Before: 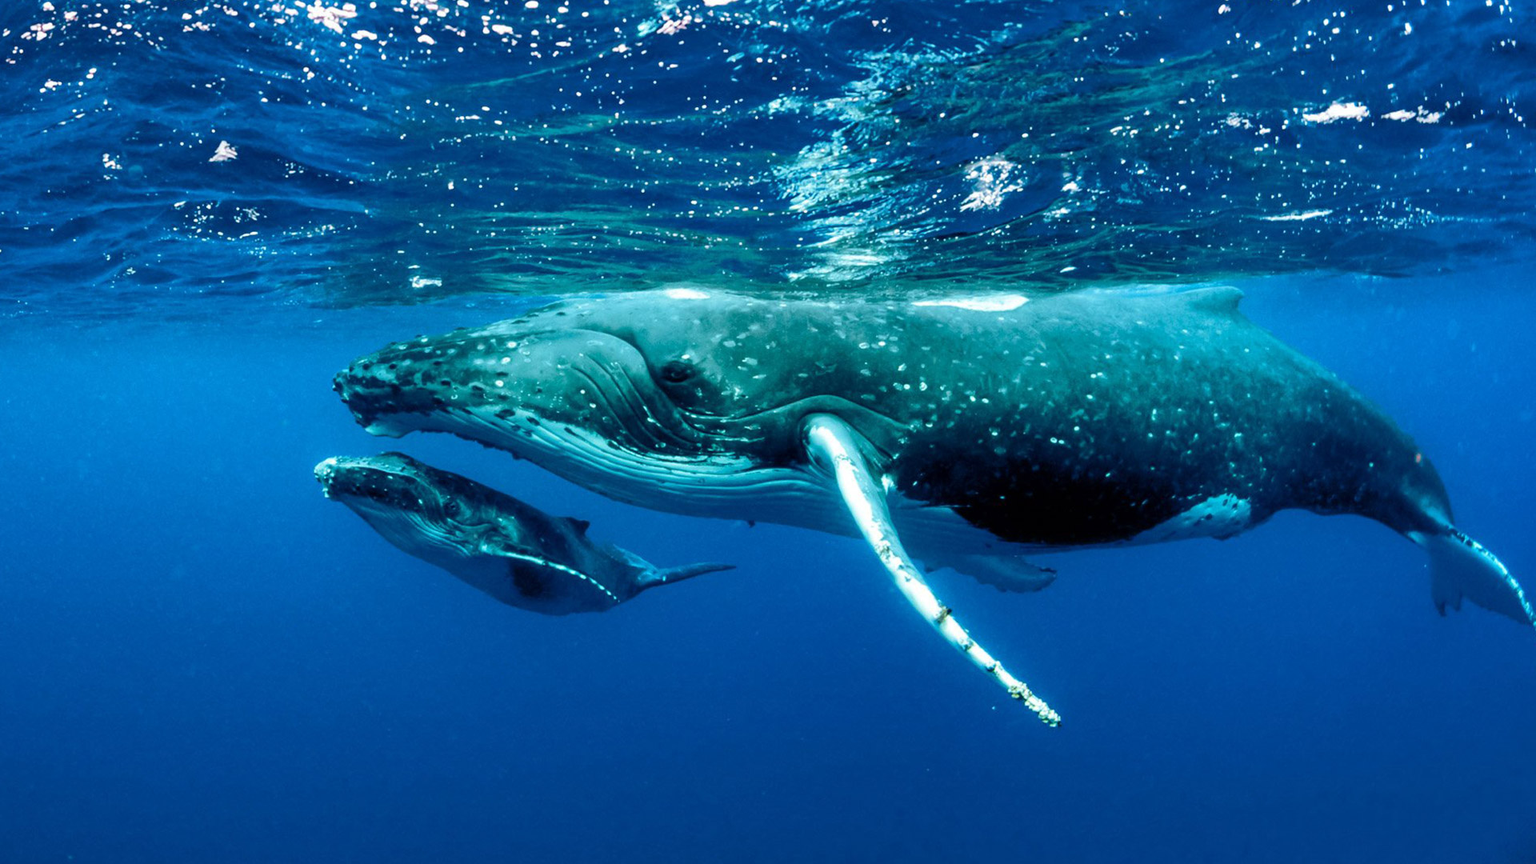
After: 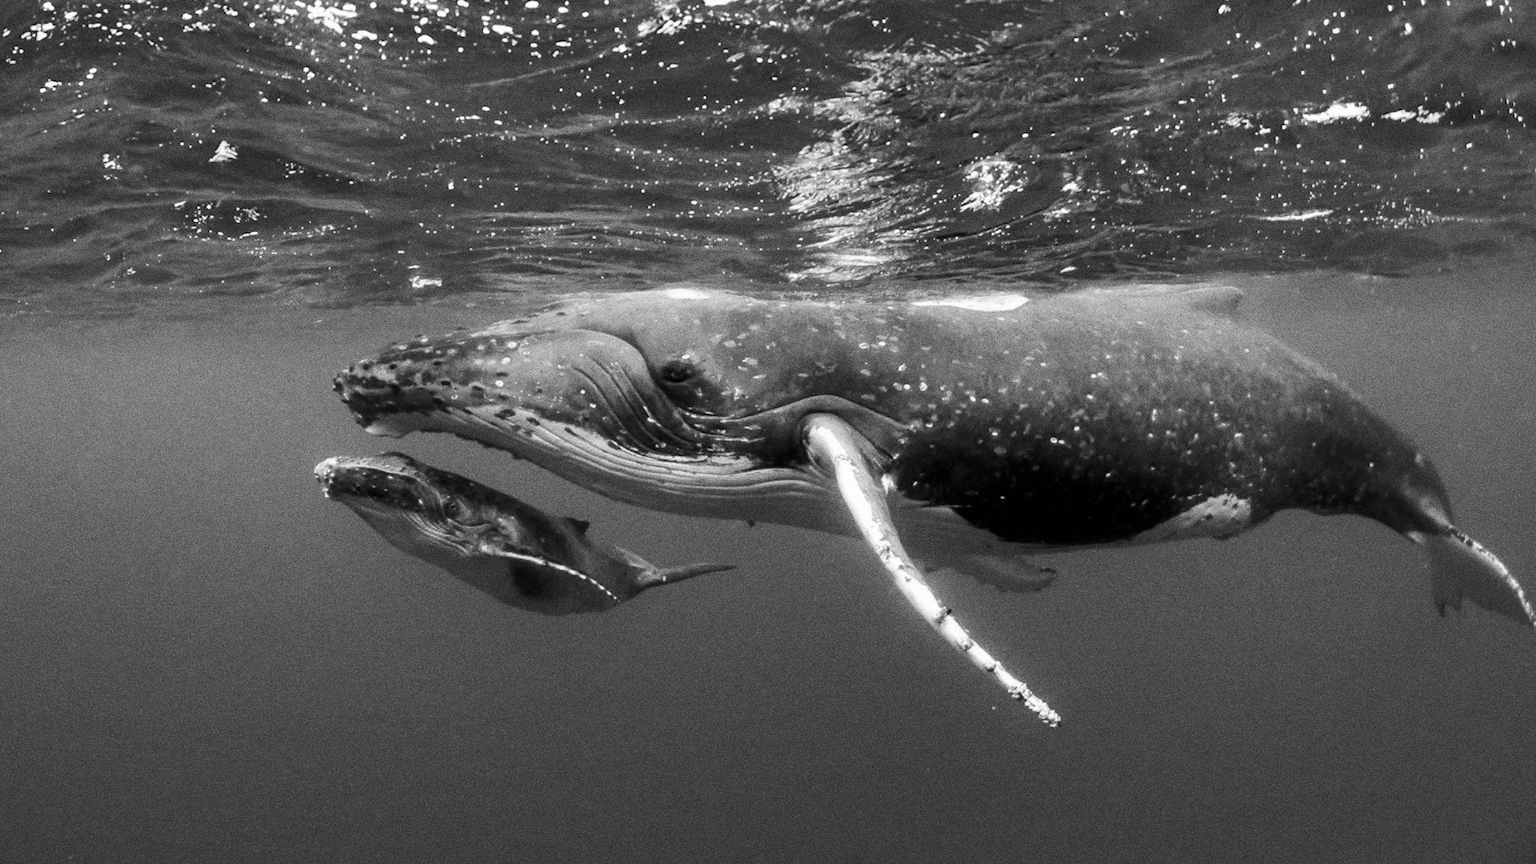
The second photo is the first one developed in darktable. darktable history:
grain: strength 49.07%
monochrome: a 2.21, b -1.33, size 2.2
